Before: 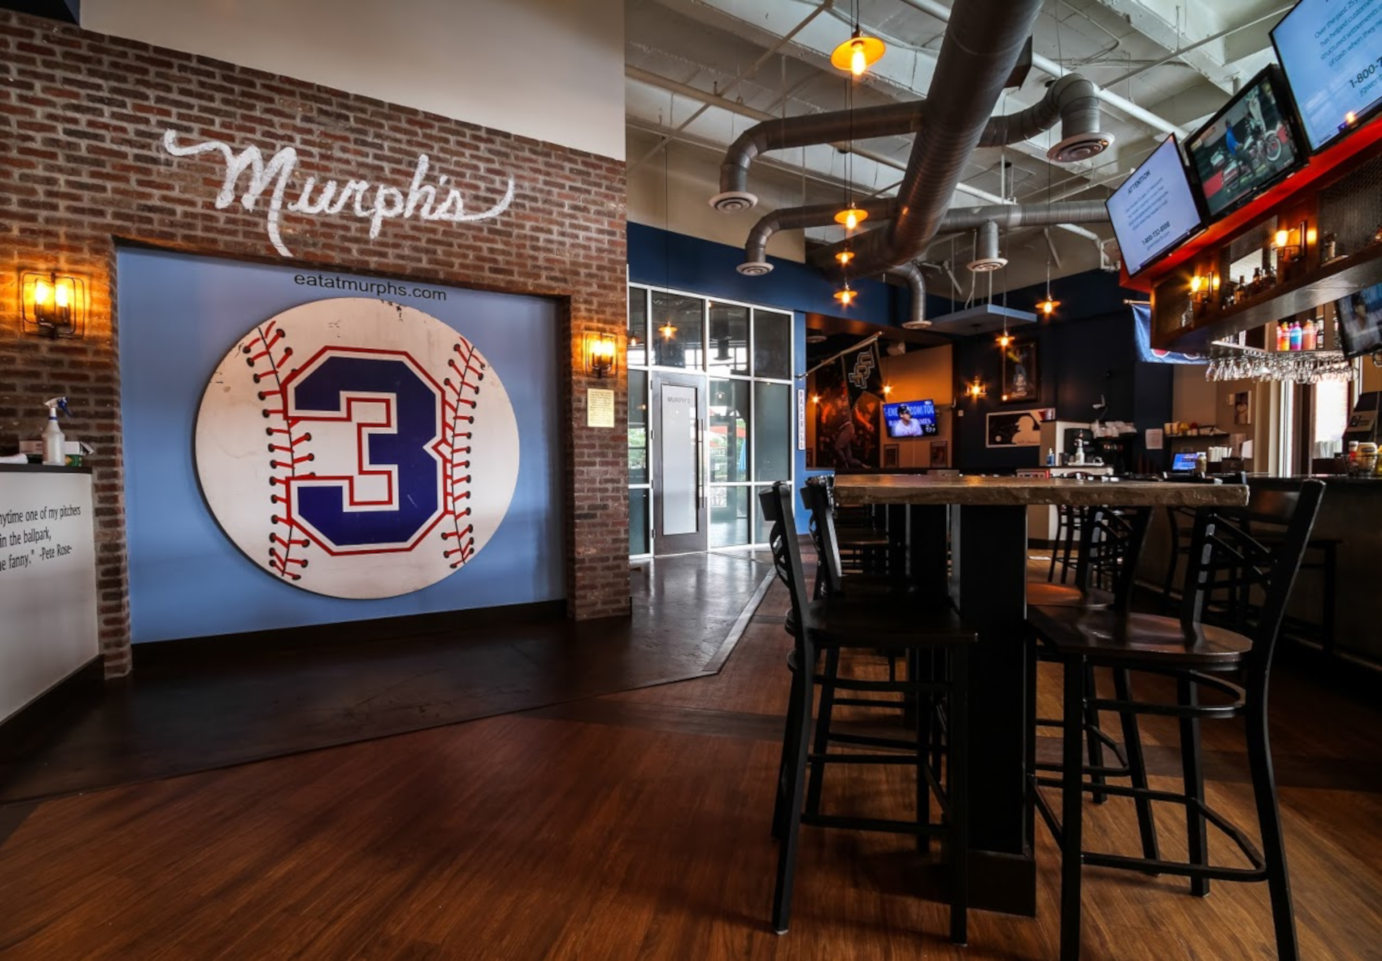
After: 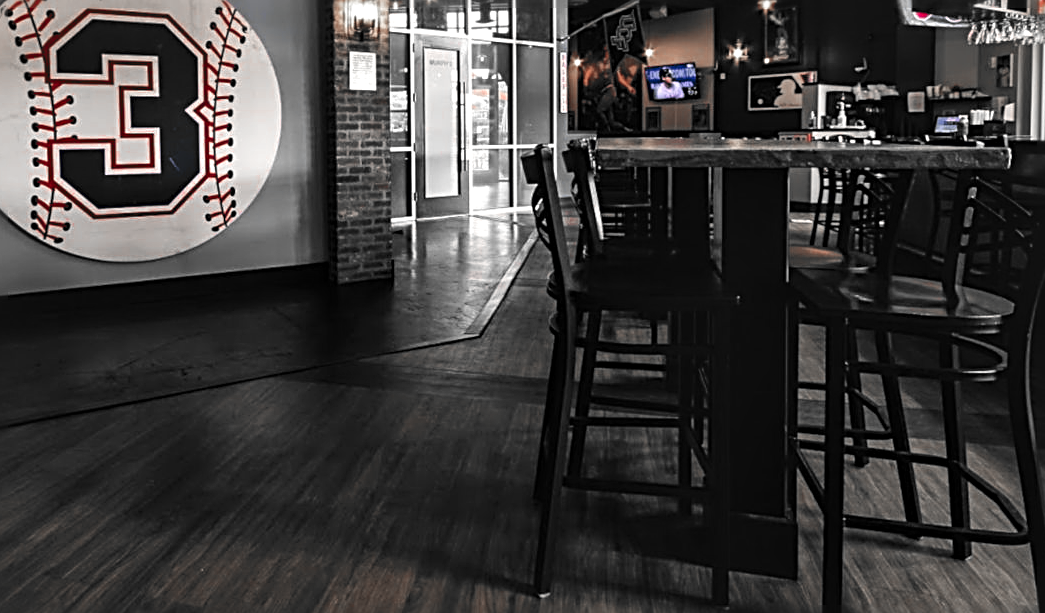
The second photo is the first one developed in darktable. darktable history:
crop and rotate: left 17.299%, top 35.115%, right 7.015%, bottom 1.024%
color zones: curves: ch0 [(0, 0.278) (0.143, 0.5) (0.286, 0.5) (0.429, 0.5) (0.571, 0.5) (0.714, 0.5) (0.857, 0.5) (1, 0.5)]; ch1 [(0, 1) (0.143, 0.165) (0.286, 0) (0.429, 0) (0.571, 0) (0.714, 0) (0.857, 0.5) (1, 0.5)]; ch2 [(0, 0.508) (0.143, 0.5) (0.286, 0.5) (0.429, 0.5) (0.571, 0.5) (0.714, 0.5) (0.857, 0.5) (1, 0.5)]
local contrast: mode bilateral grid, contrast 25, coarseness 60, detail 151%, midtone range 0.2
color balance: lift [1.005, 0.99, 1.007, 1.01], gamma [1, 0.979, 1.011, 1.021], gain [0.923, 1.098, 1.025, 0.902], input saturation 90.45%, contrast 7.73%, output saturation 105.91%
sharpen: radius 3.025, amount 0.757
